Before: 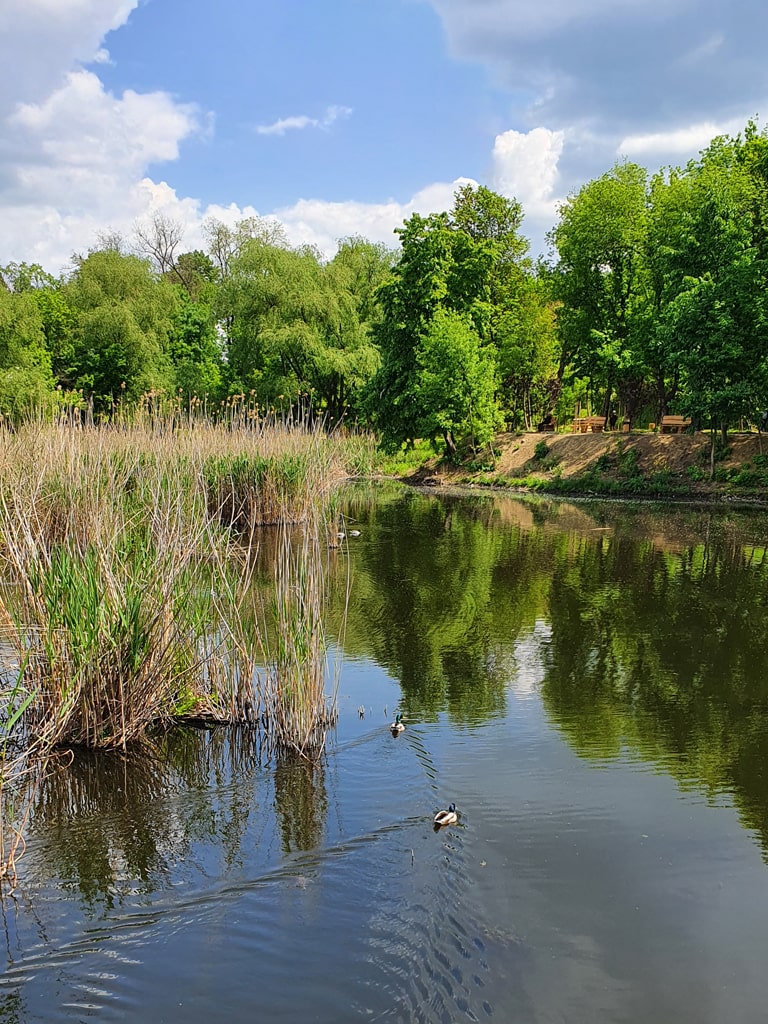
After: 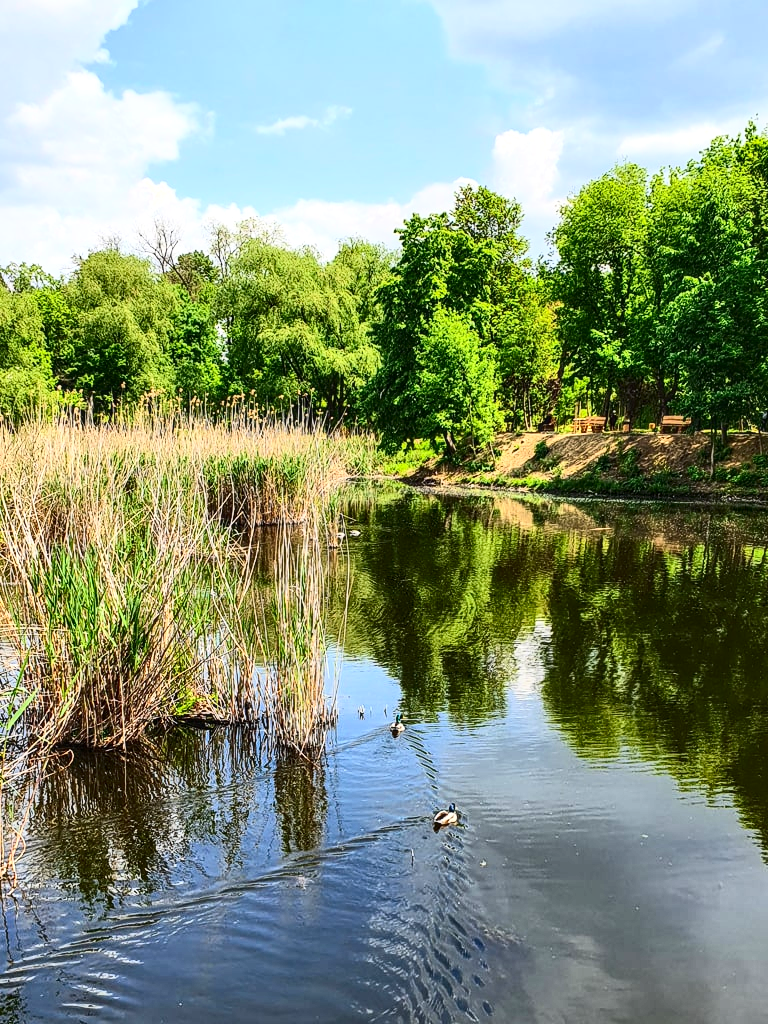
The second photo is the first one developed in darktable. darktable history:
contrast brightness saturation: contrast 0.4, brightness 0.1, saturation 0.21
exposure: exposure 0.258 EV, compensate highlight preservation false
local contrast: on, module defaults
